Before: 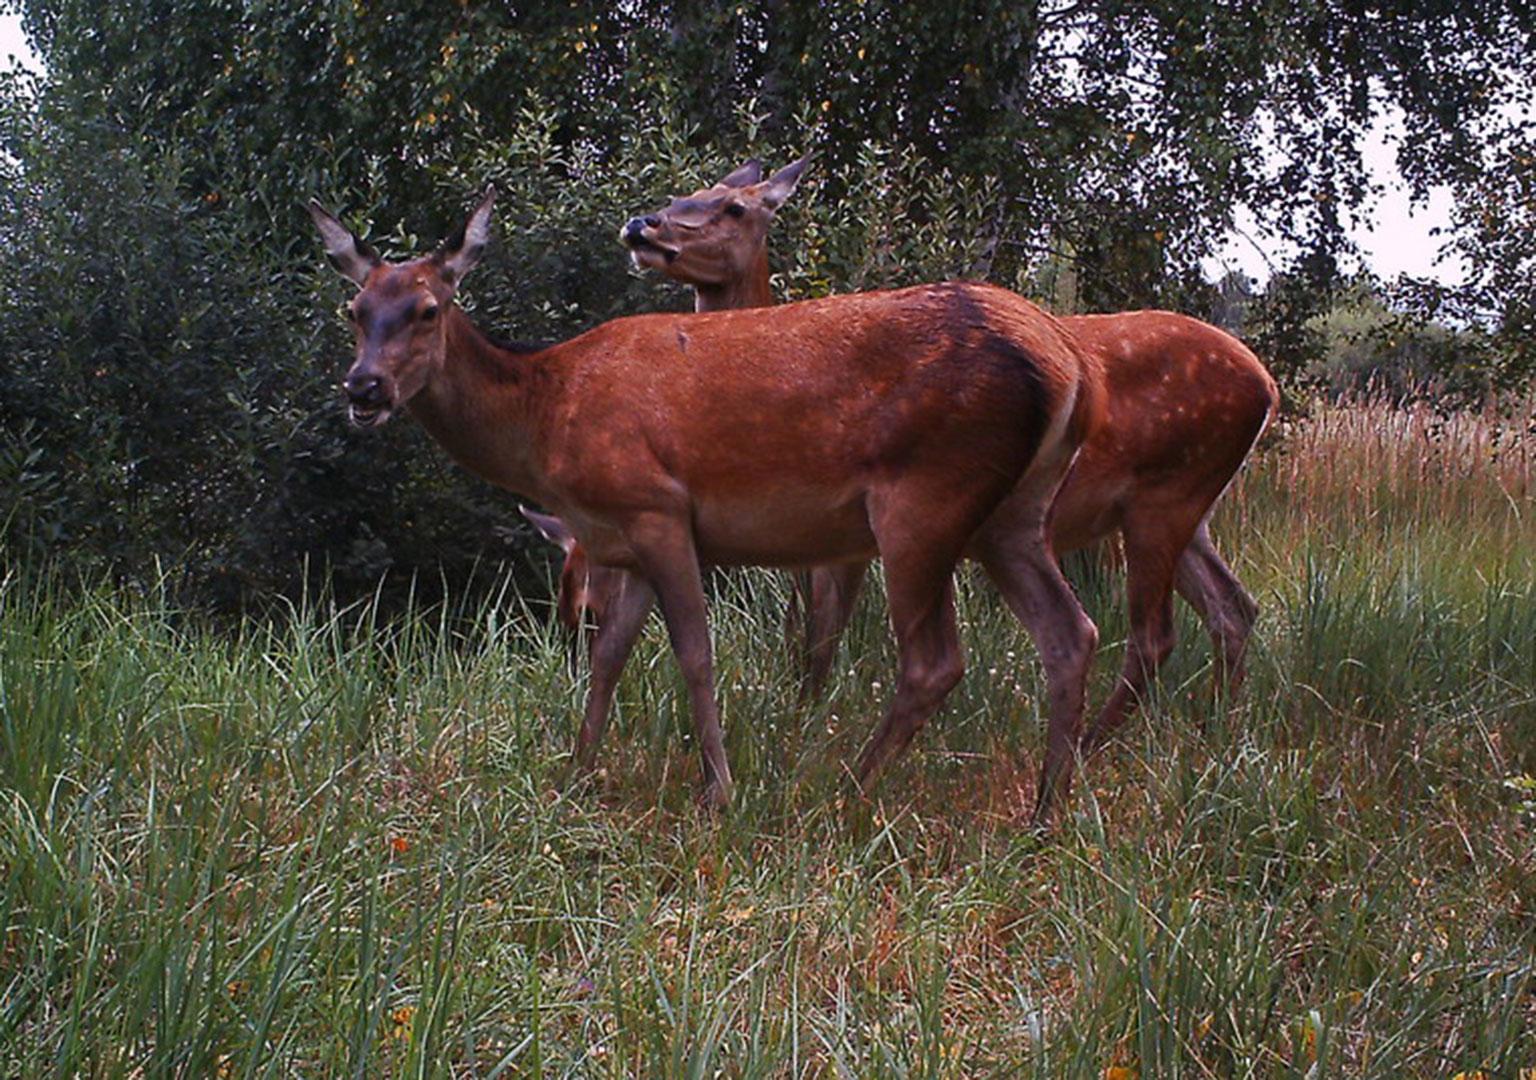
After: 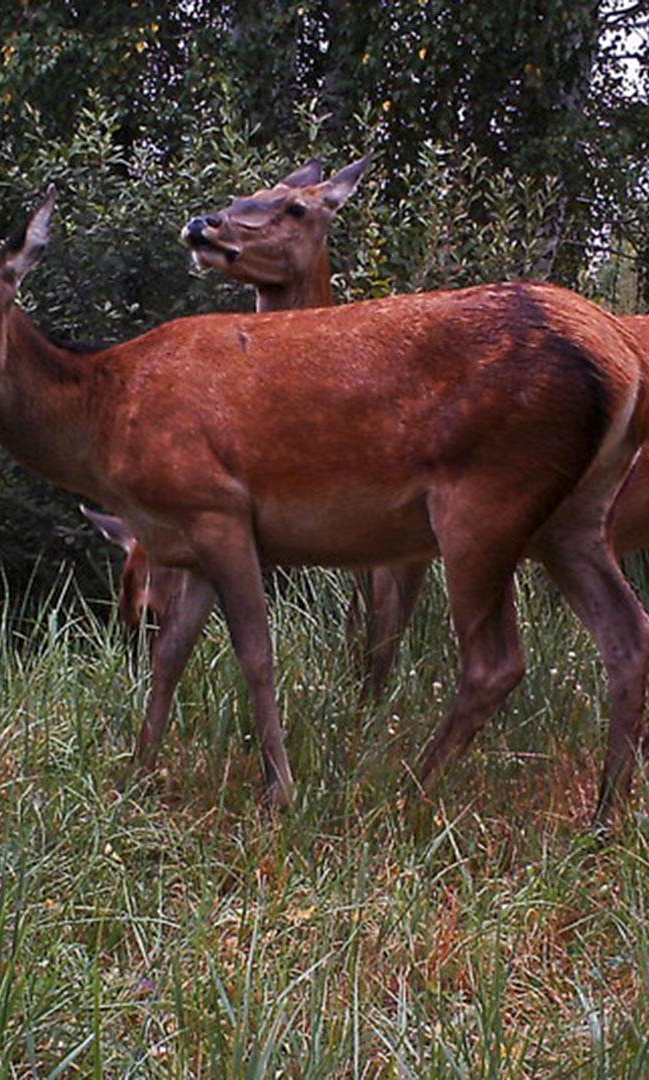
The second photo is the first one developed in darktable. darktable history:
crop: left 28.603%, right 29.107%
local contrast: highlights 100%, shadows 102%, detail 120%, midtone range 0.2
